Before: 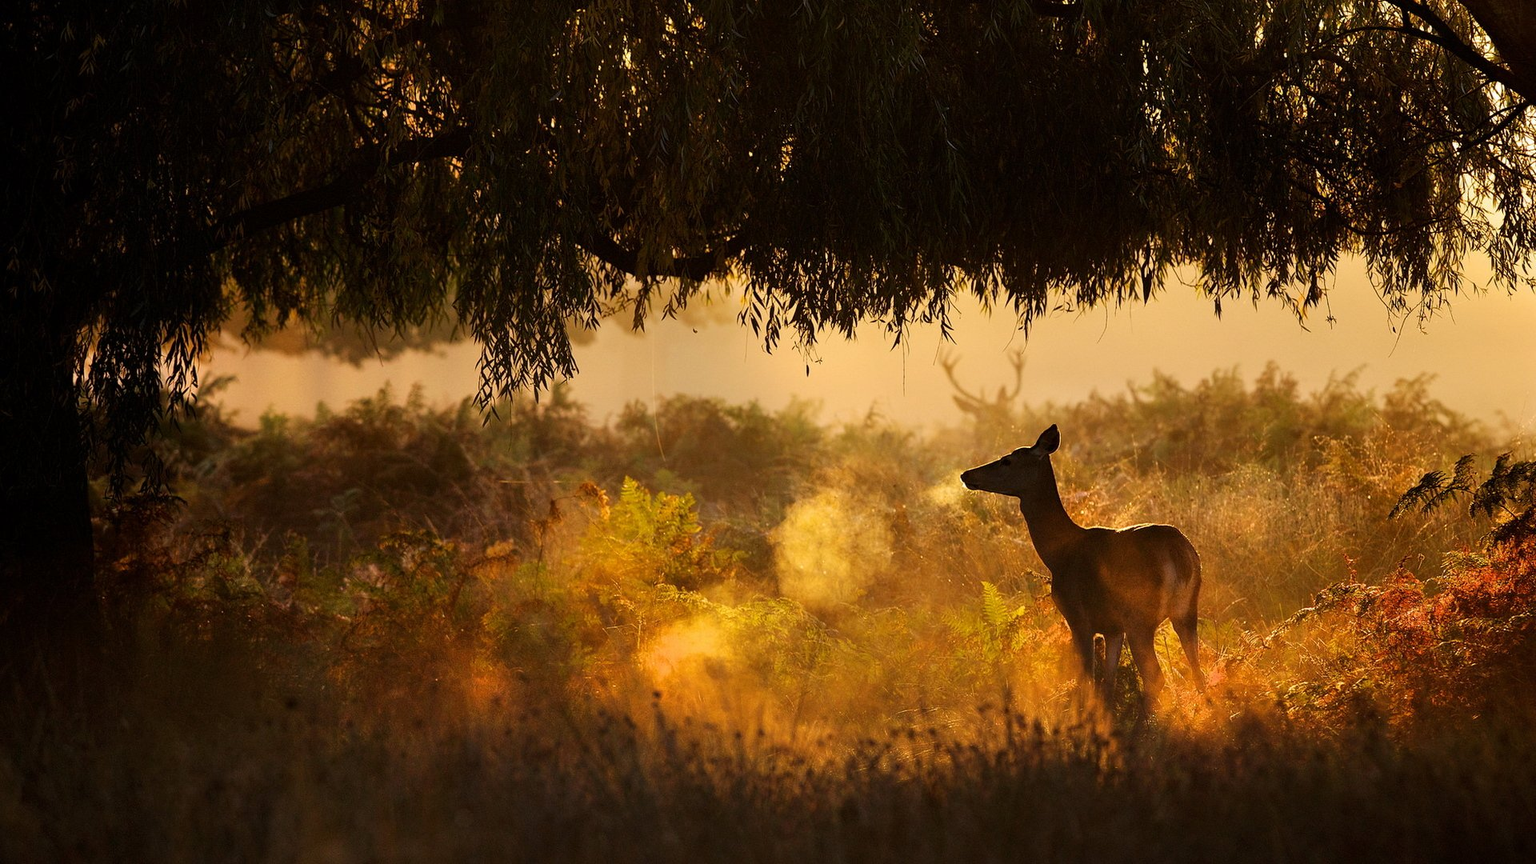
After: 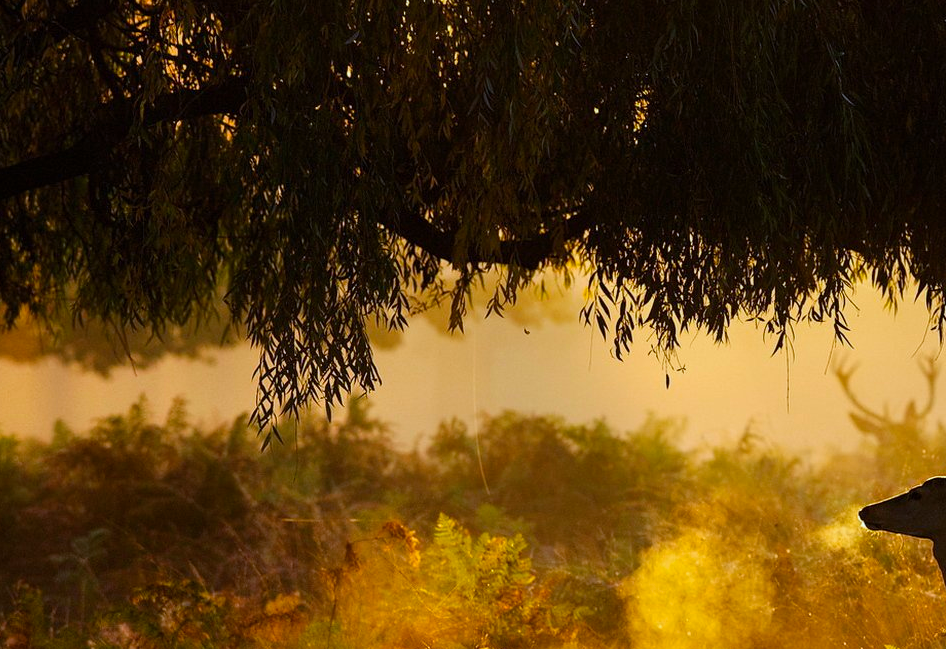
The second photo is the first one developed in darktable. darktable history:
color balance rgb: perceptual saturation grading › global saturation 20%, global vibrance 20%
color calibration: x 0.37, y 0.382, temperature 4313.32 K
crop: left 17.835%, top 7.675%, right 32.881%, bottom 32.213%
